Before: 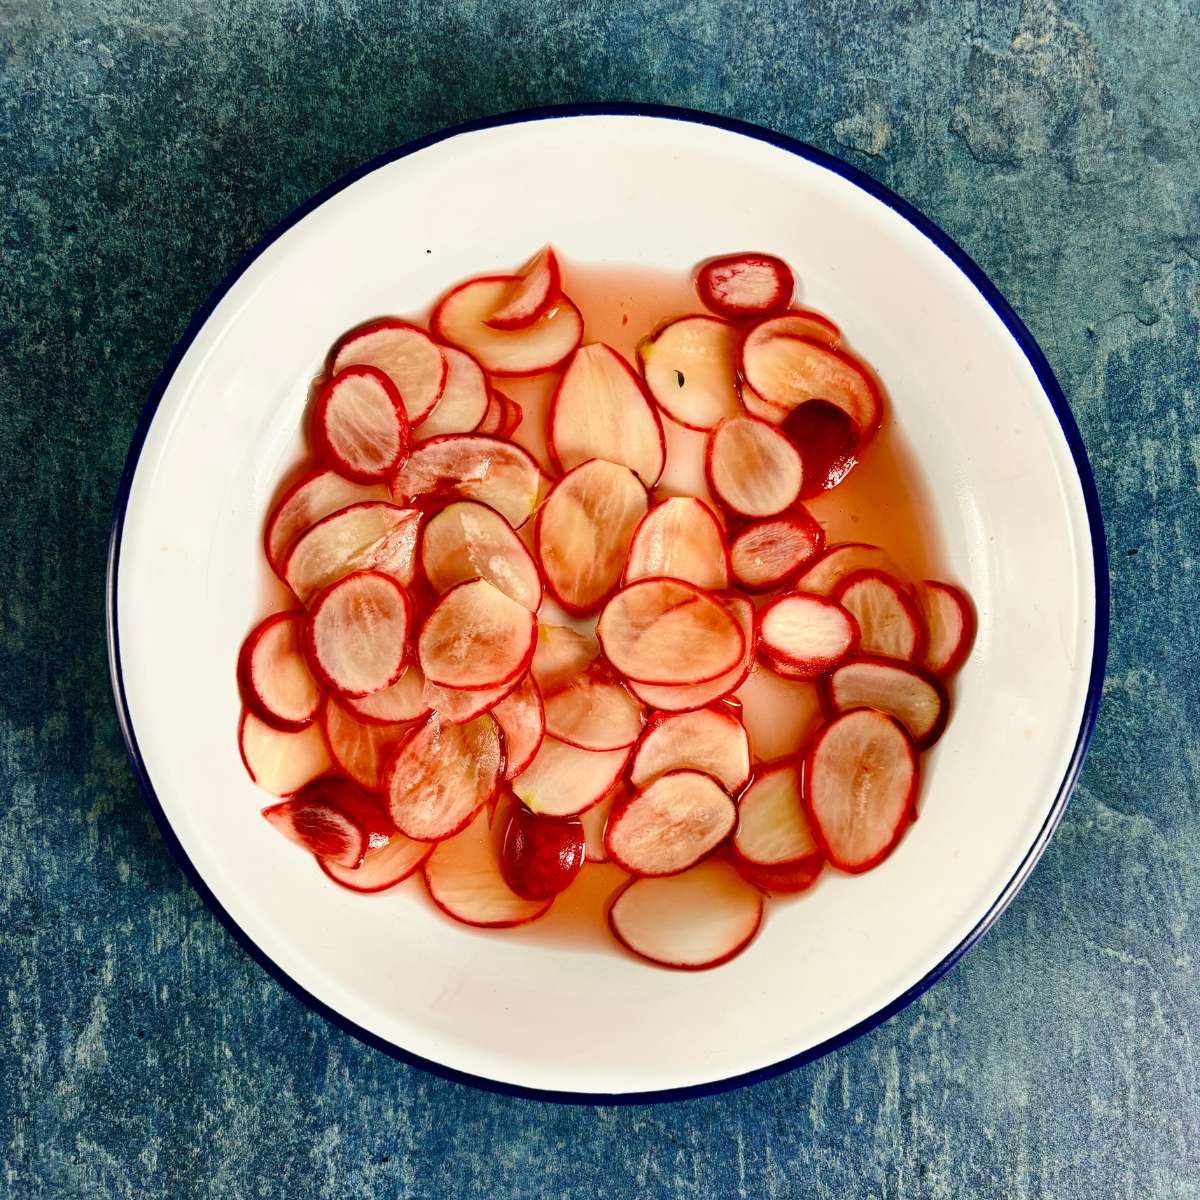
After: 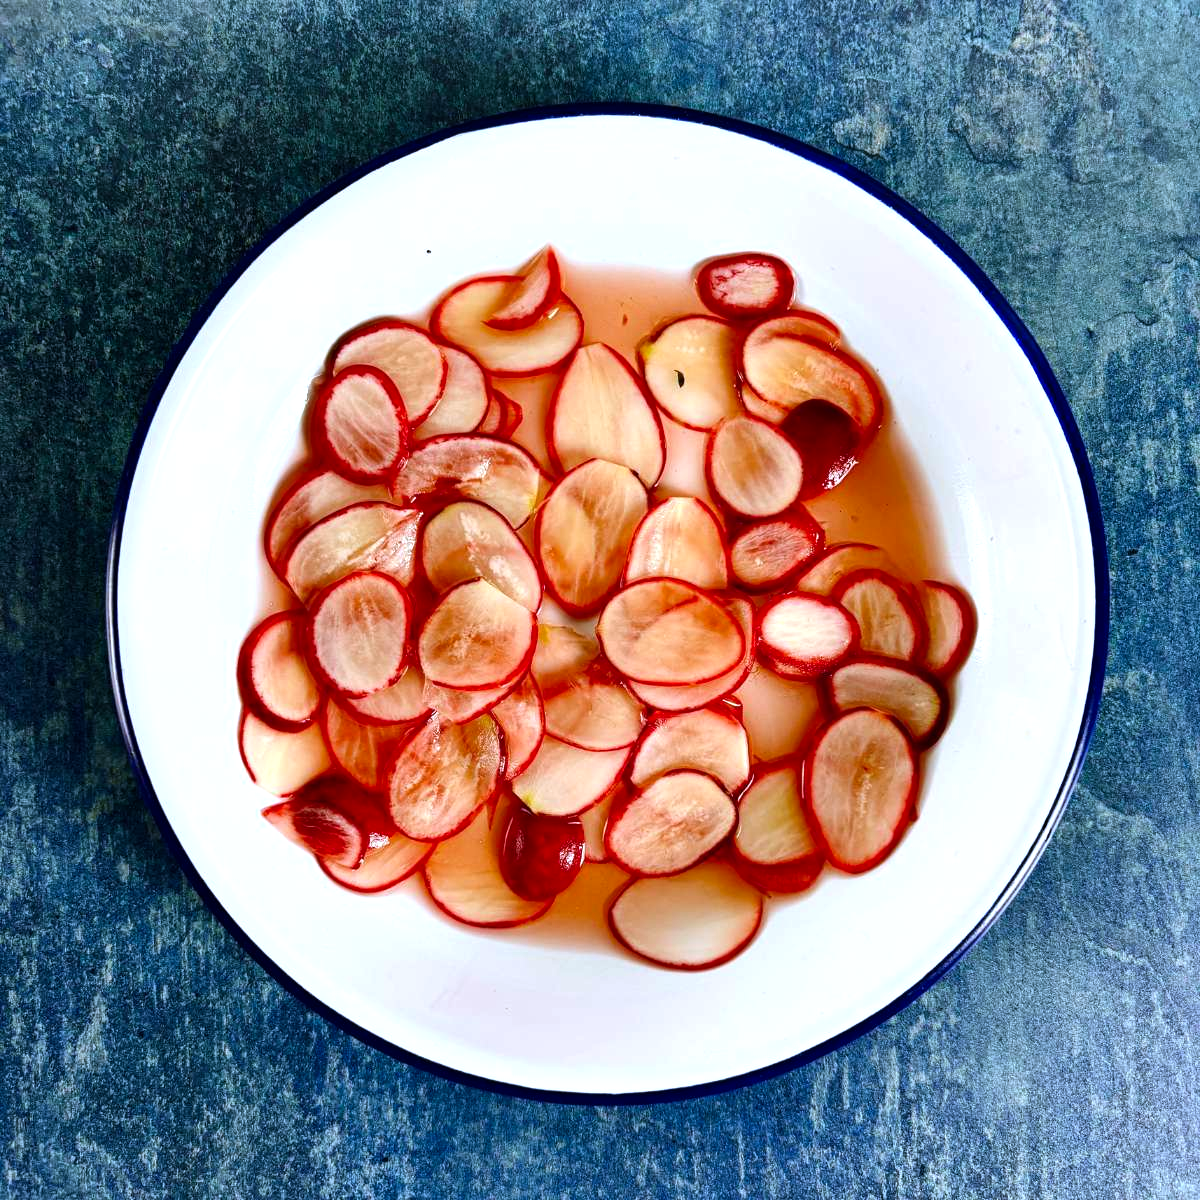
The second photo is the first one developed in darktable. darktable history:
white balance: red 0.948, green 1.02, blue 1.176
tone equalizer: on, module defaults
color balance: contrast 10%
